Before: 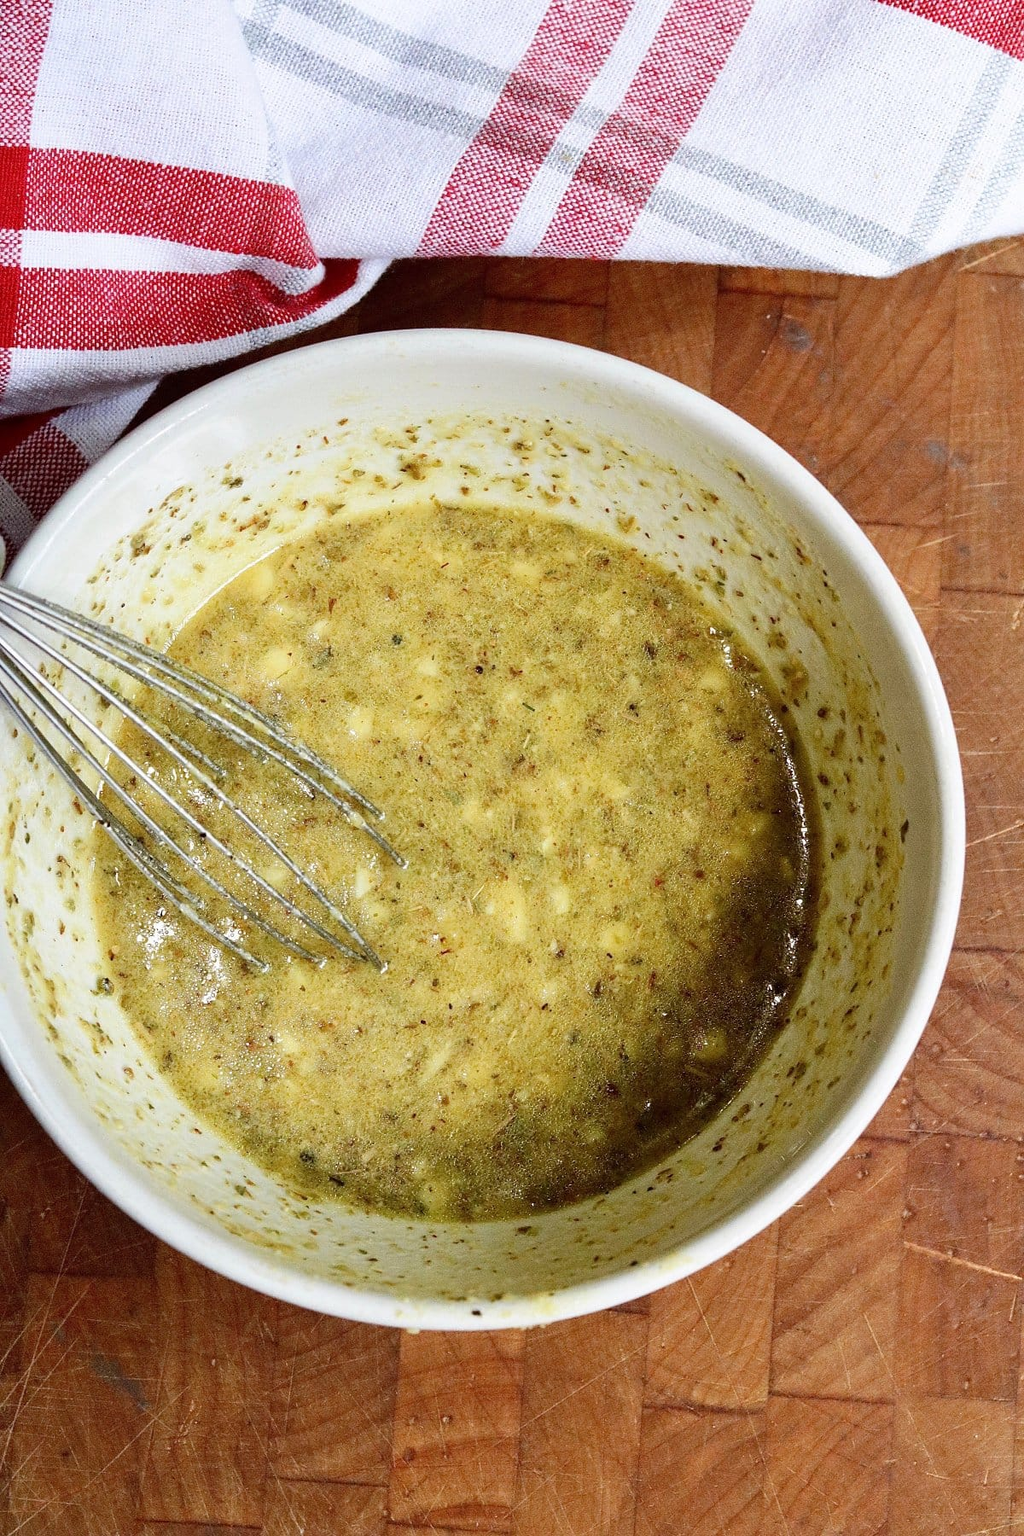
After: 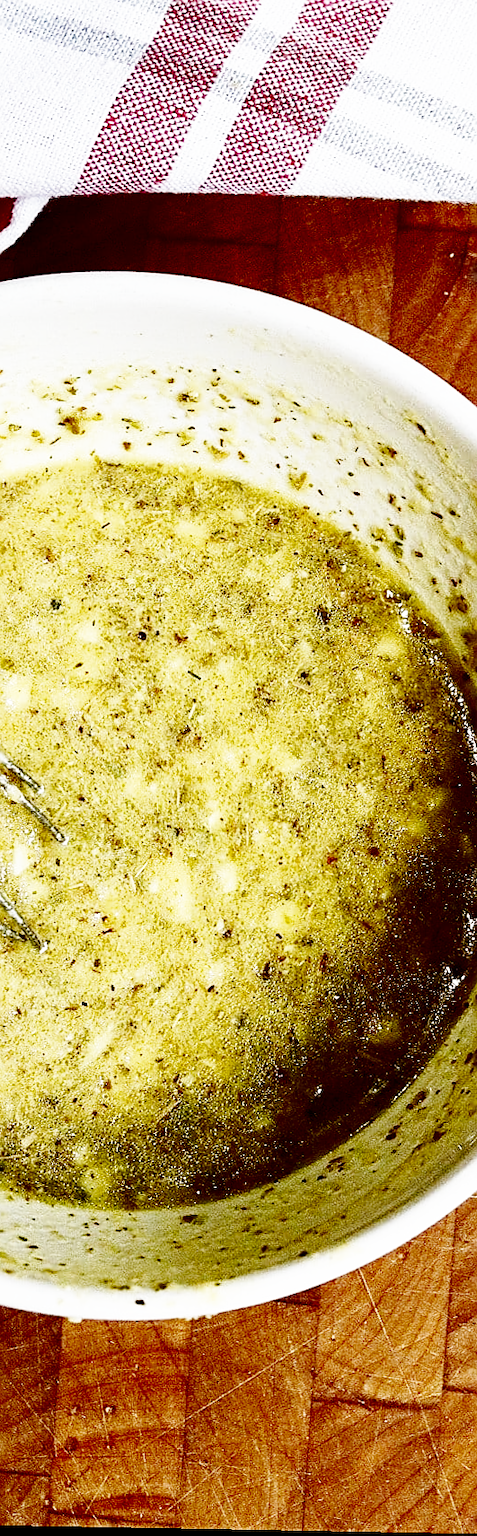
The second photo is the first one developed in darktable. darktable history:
rotate and perspective: lens shift (vertical) 0.048, lens shift (horizontal) -0.024, automatic cropping off
contrast brightness saturation: brightness -0.52
sharpen: radius 1.967
base curve: curves: ch0 [(0, 0) (0.007, 0.004) (0.027, 0.03) (0.046, 0.07) (0.207, 0.54) (0.442, 0.872) (0.673, 0.972) (1, 1)], preserve colors none
rgb curve: mode RGB, independent channels
crop: left 33.452%, top 6.025%, right 23.155%
